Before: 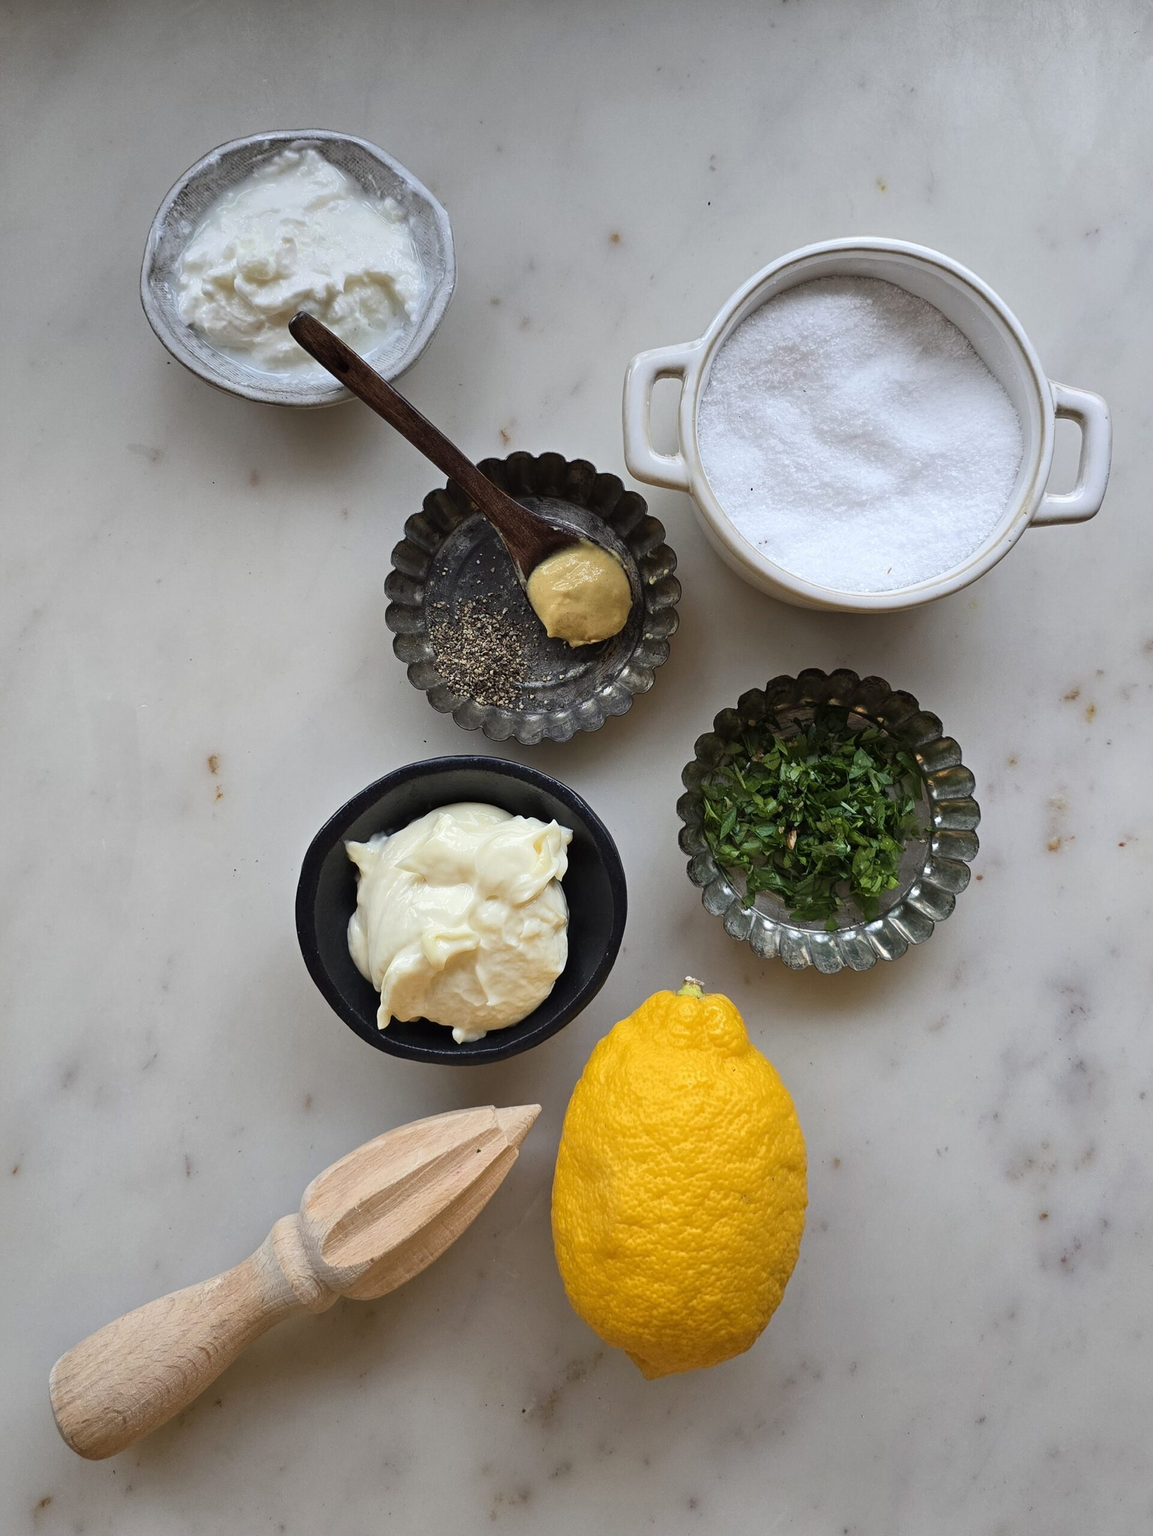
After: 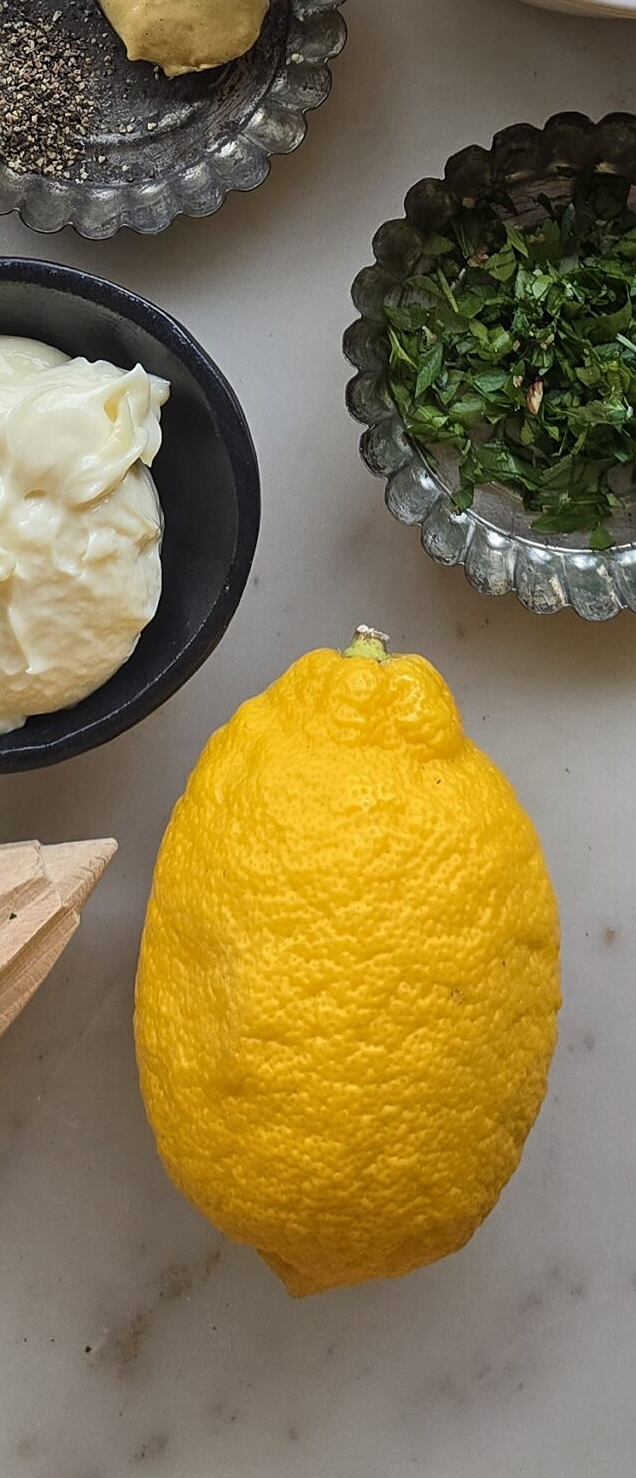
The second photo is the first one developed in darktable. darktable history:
exposure: compensate highlight preservation false
local contrast: detail 110%
sharpen: radius 1.864, amount 0.398, threshold 1.271
crop: left 40.878%, top 39.176%, right 25.993%, bottom 3.081%
